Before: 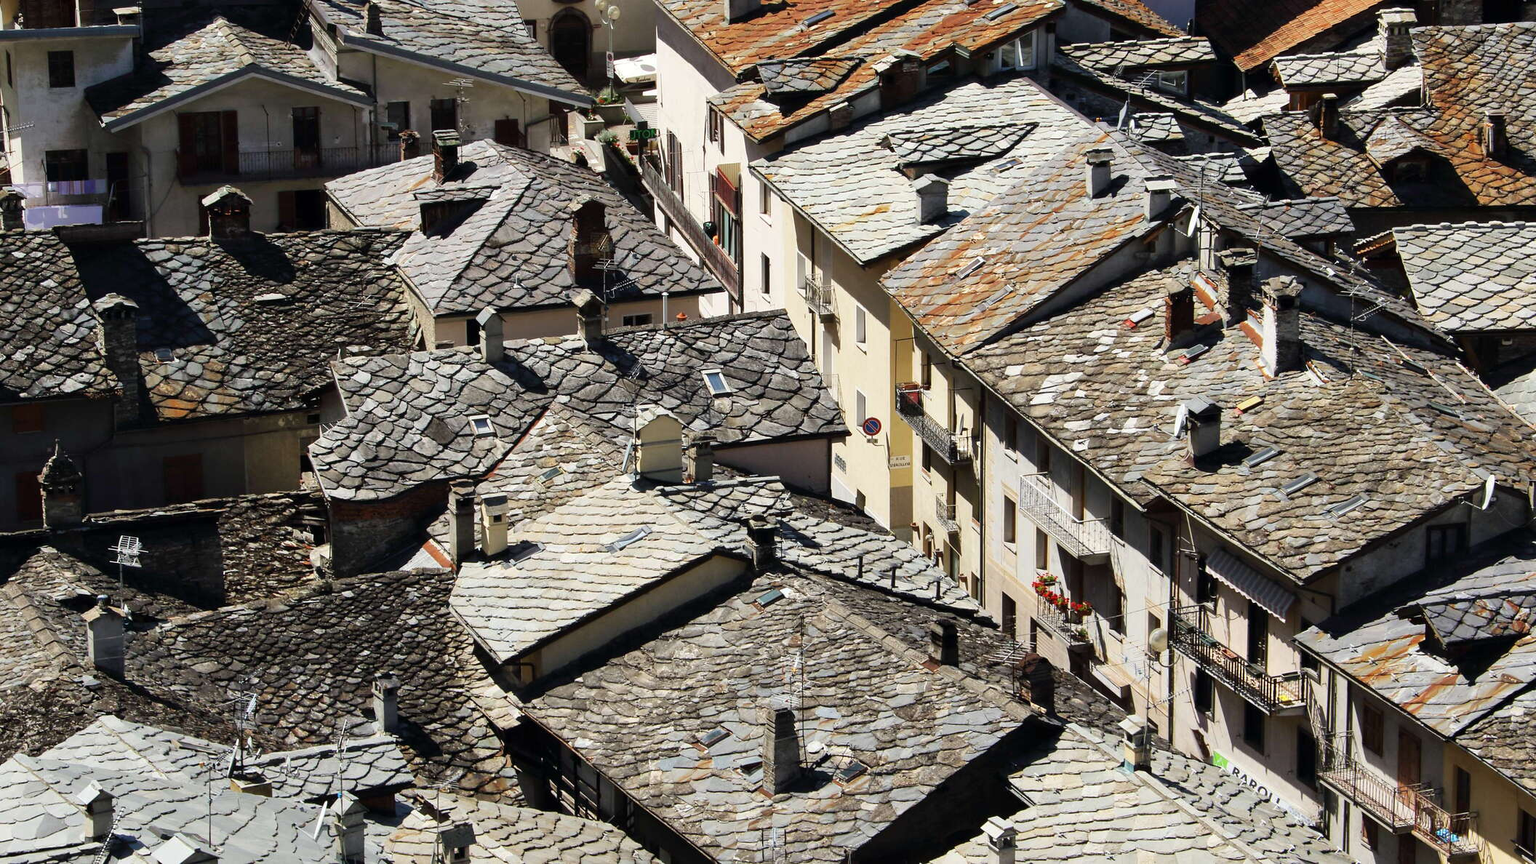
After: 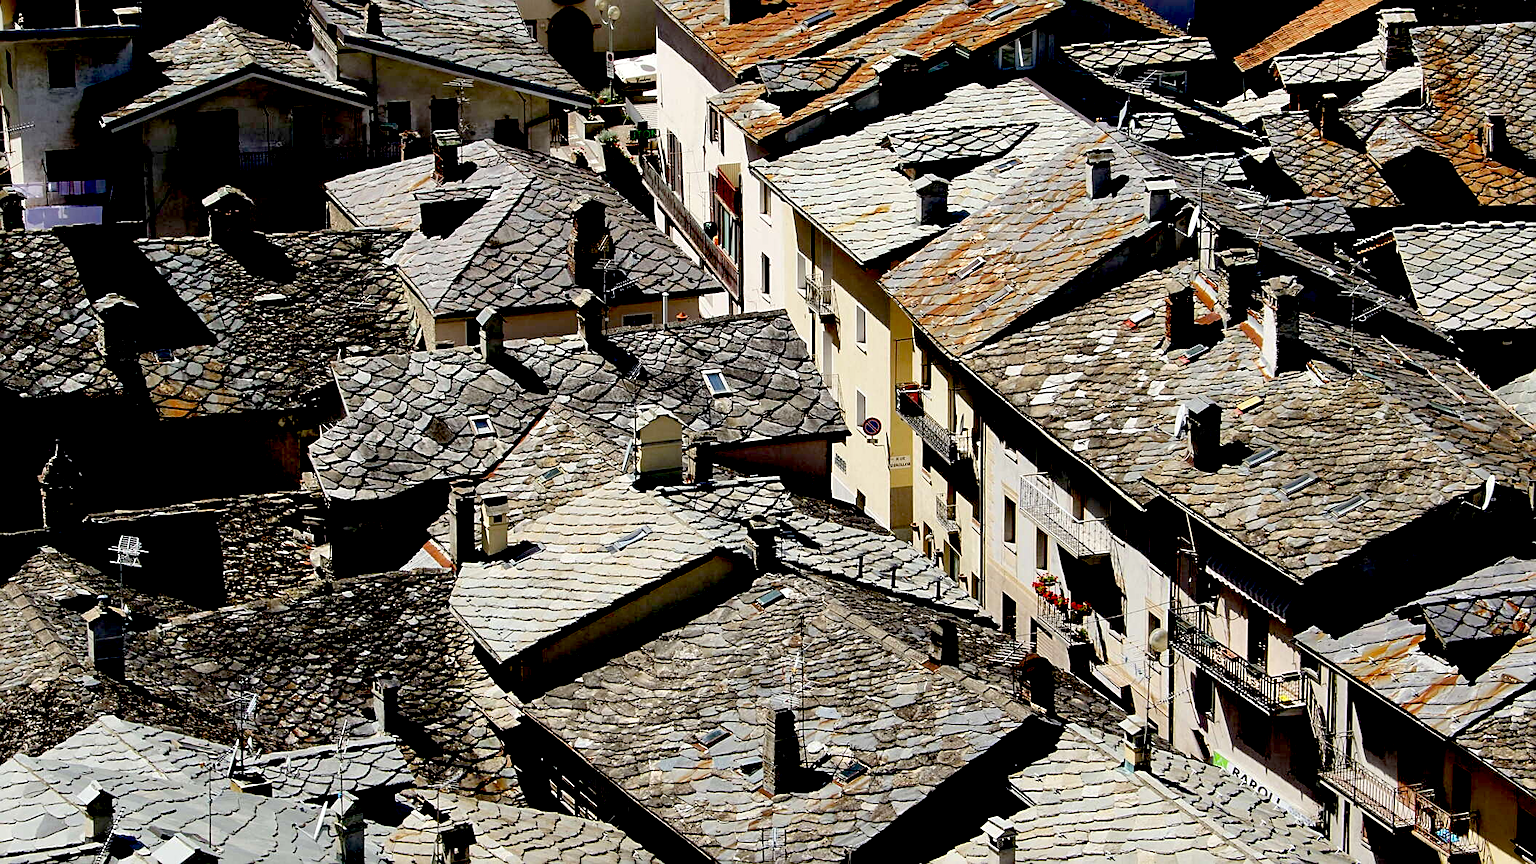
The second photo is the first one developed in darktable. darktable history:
sharpen: on, module defaults
exposure: black level correction 0.047, exposure 0.013 EV, compensate highlight preservation false
